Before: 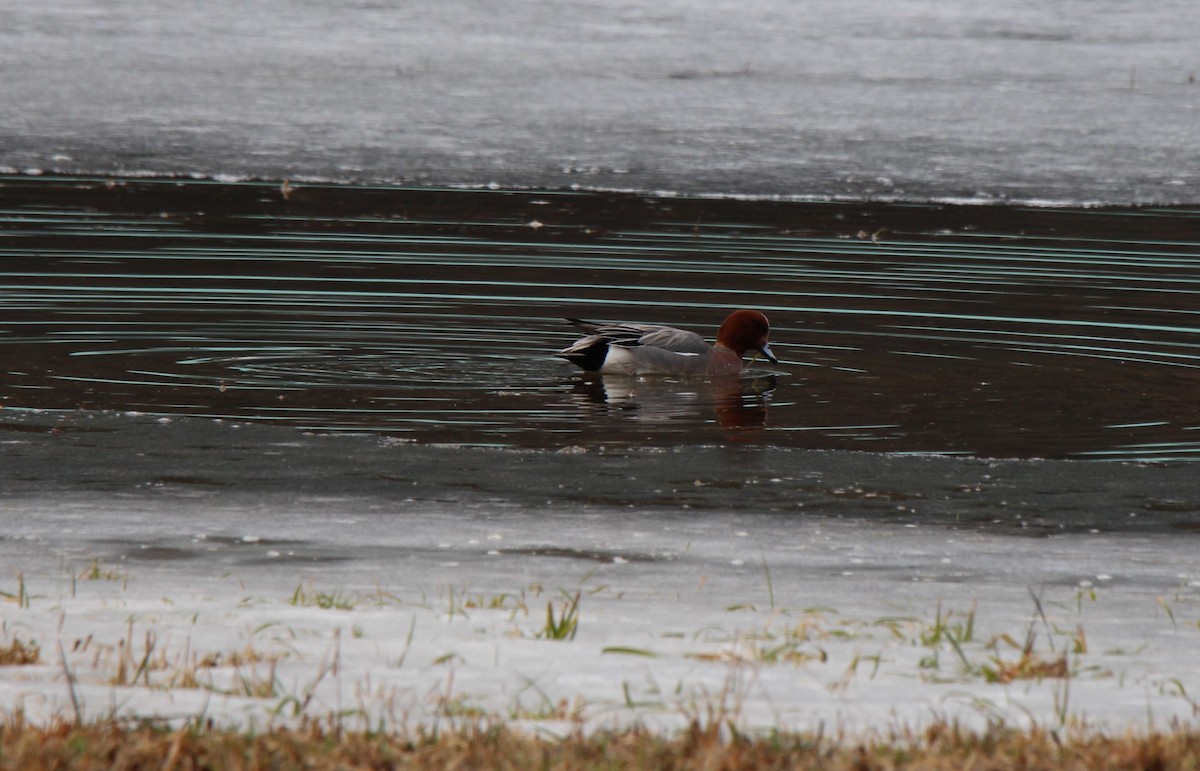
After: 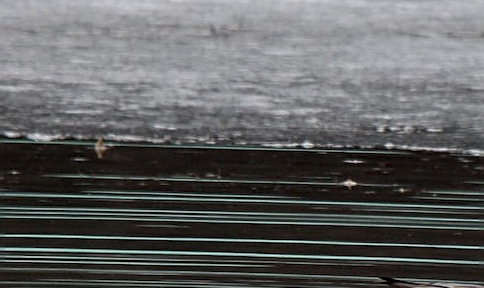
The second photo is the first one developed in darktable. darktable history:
crop: left 15.582%, top 5.442%, right 44.031%, bottom 57.103%
sharpen: on, module defaults
local contrast: highlights 104%, shadows 100%, detail 199%, midtone range 0.2
